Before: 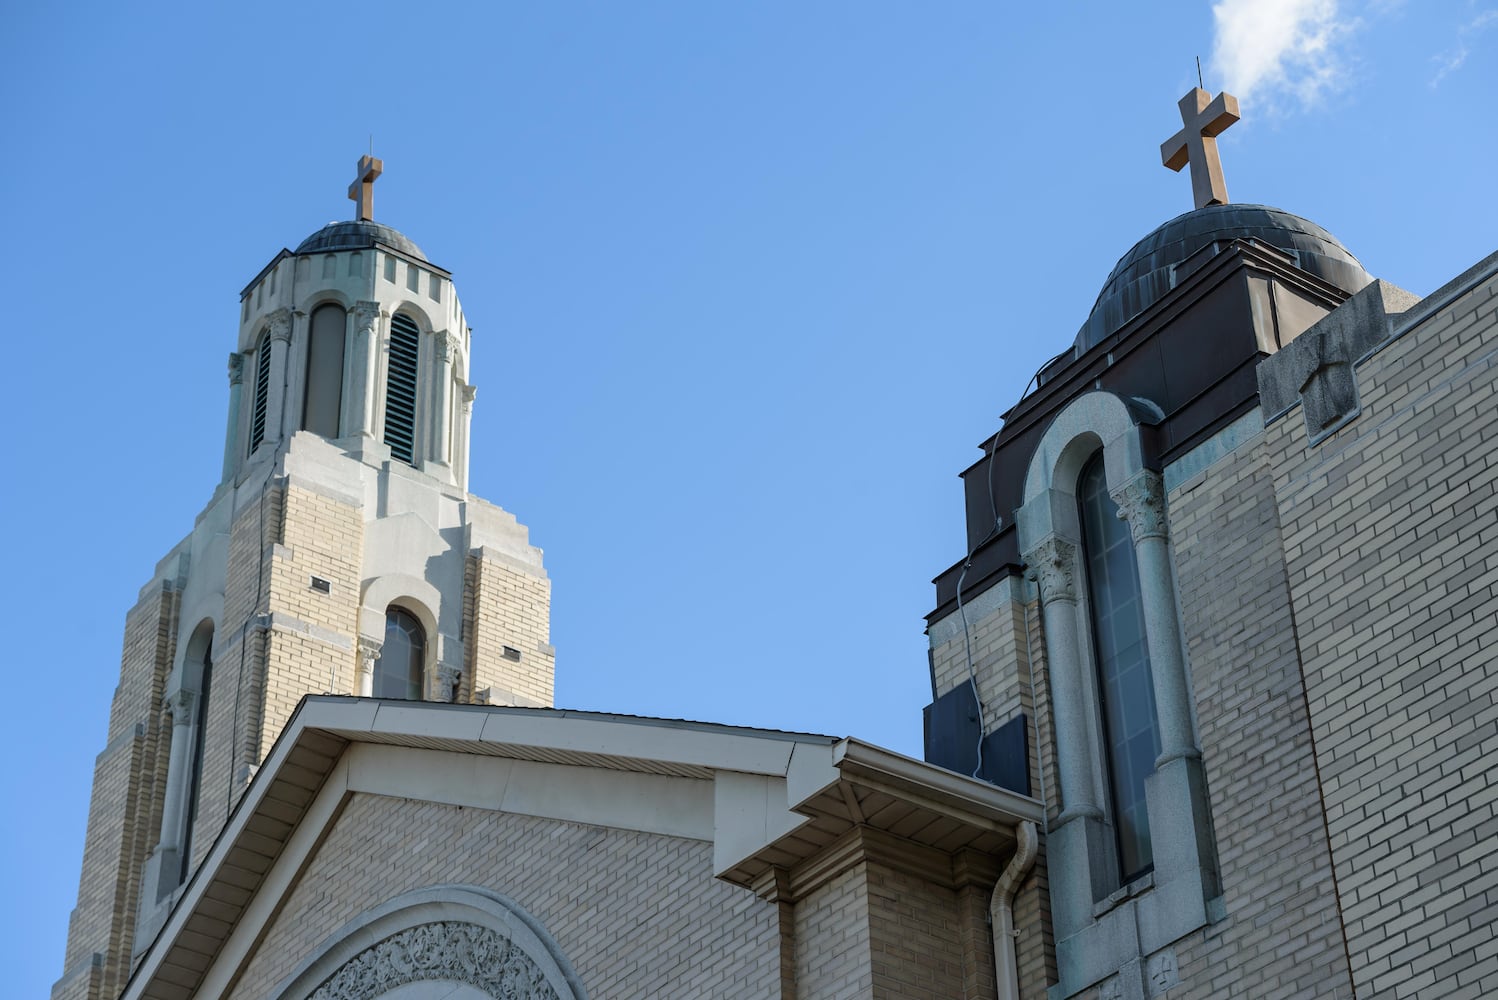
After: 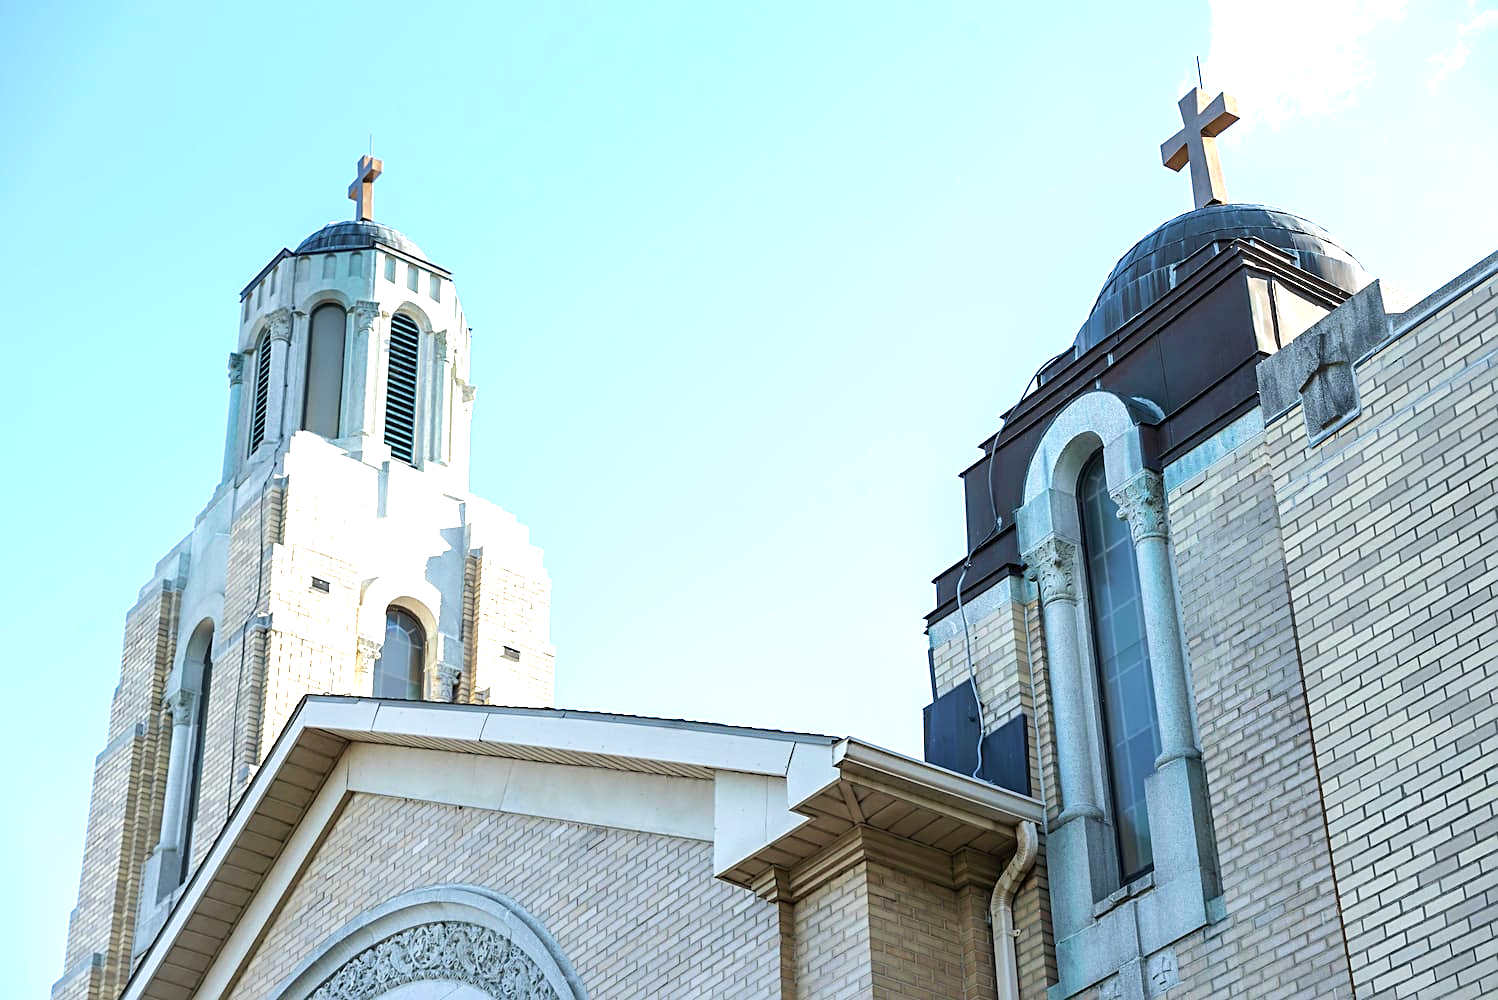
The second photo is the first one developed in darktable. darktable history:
sharpen: on, module defaults
exposure: black level correction 0, exposure 1.462 EV, compensate highlight preservation false
velvia: on, module defaults
